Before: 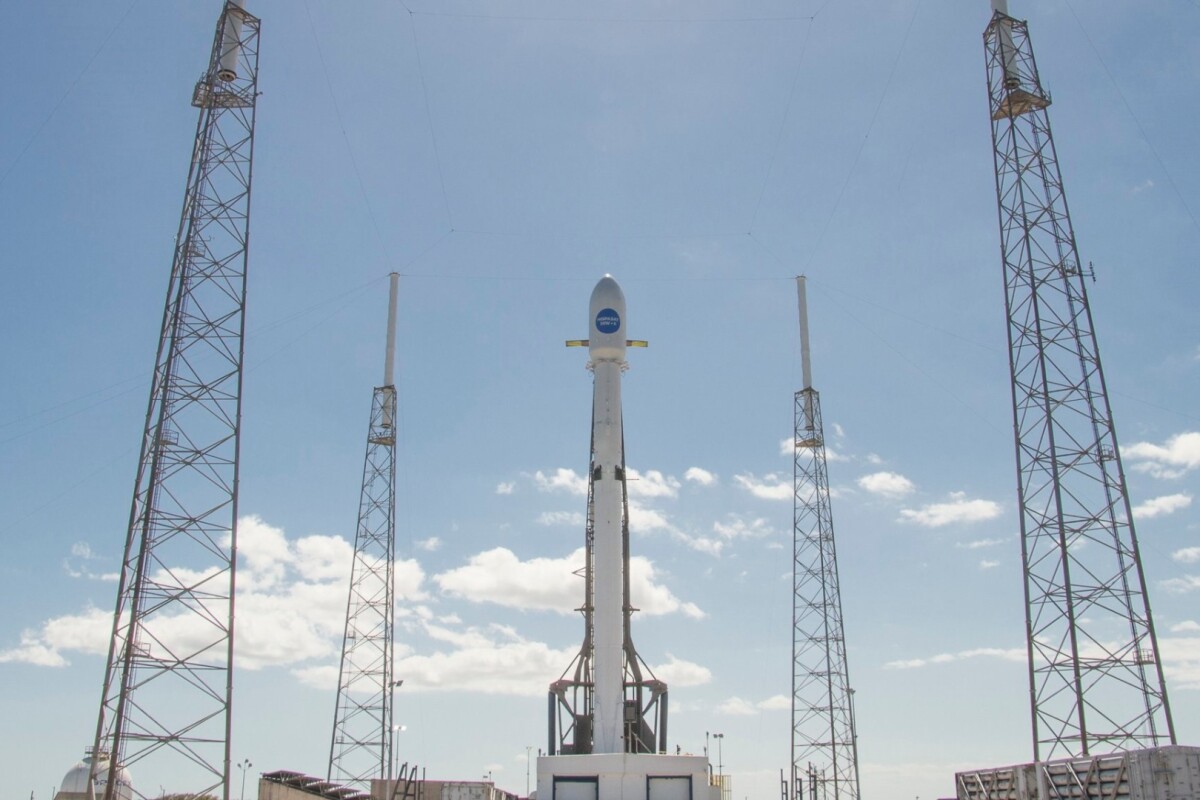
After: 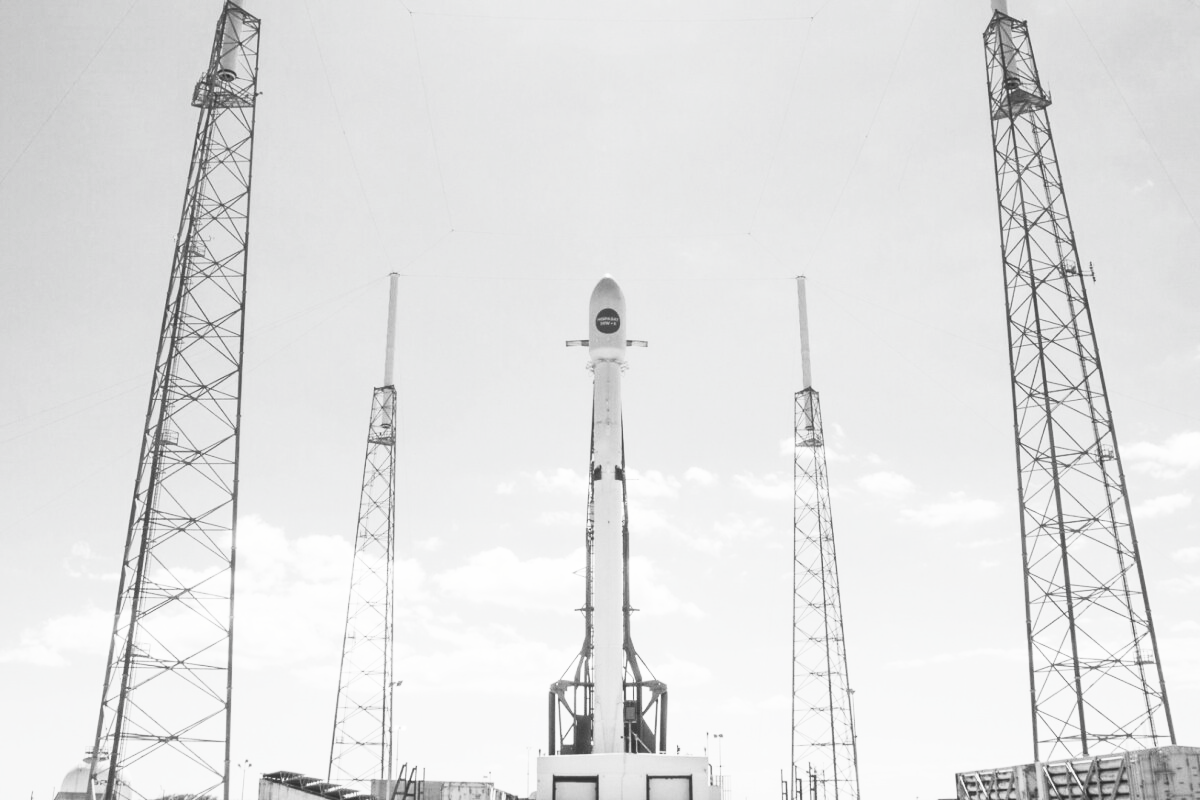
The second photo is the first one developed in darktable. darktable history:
contrast brightness saturation: contrast 0.519, brightness 0.488, saturation -0.985
